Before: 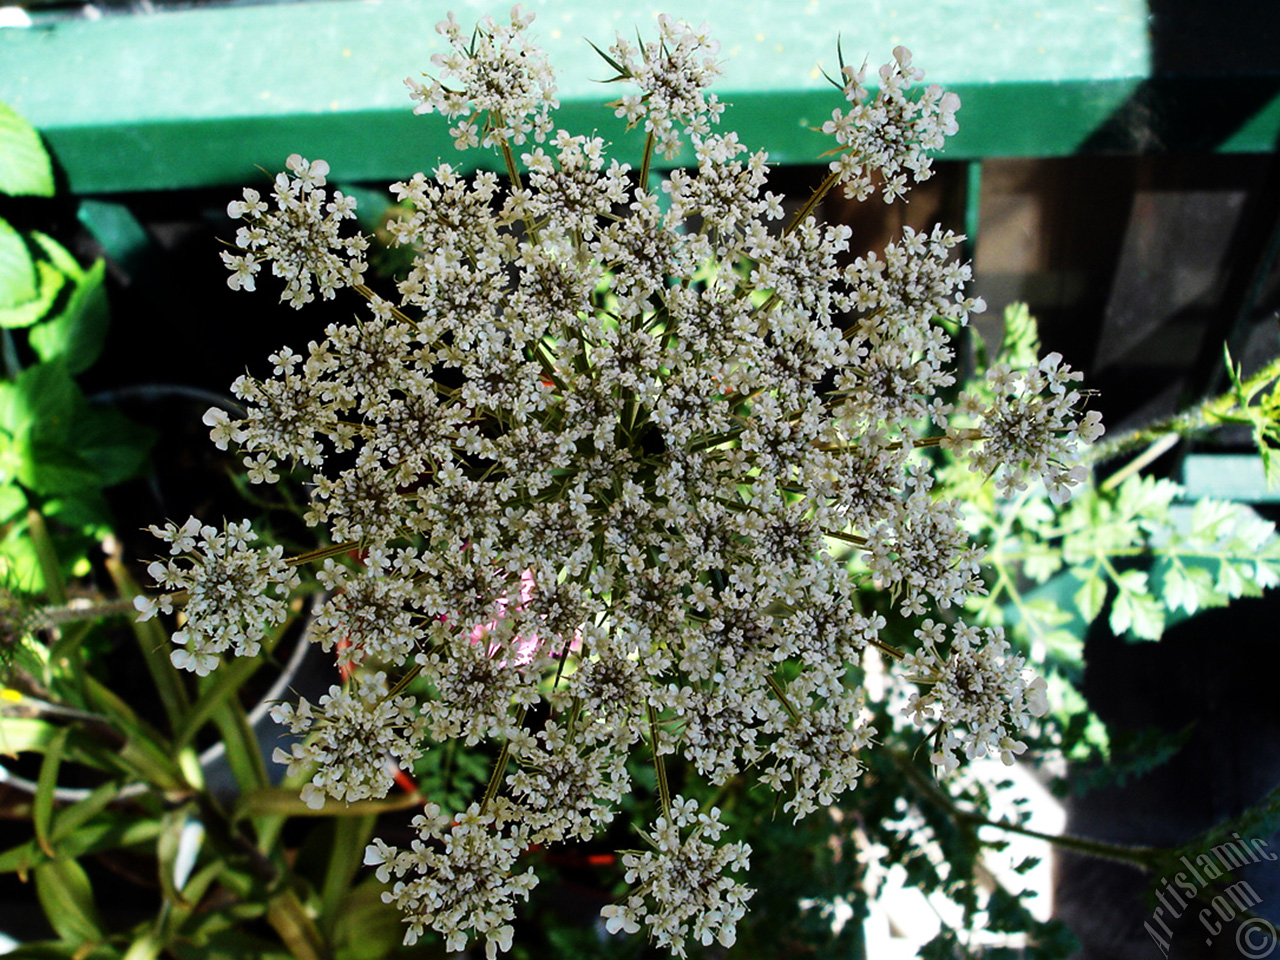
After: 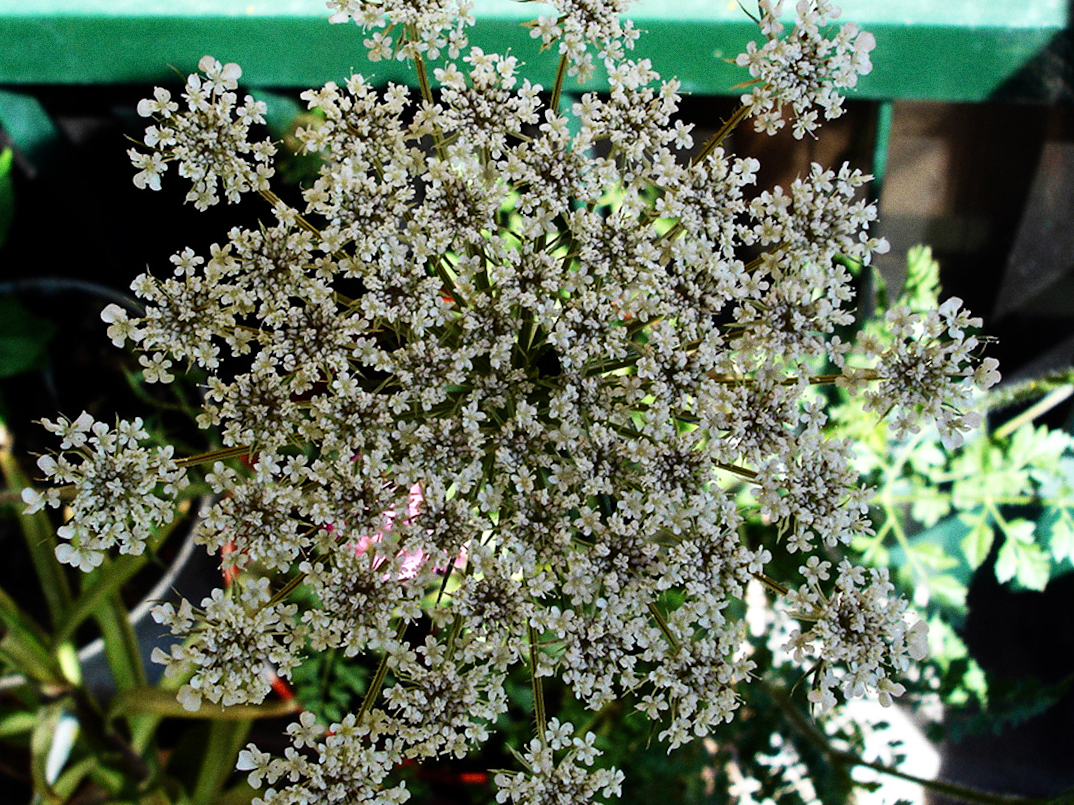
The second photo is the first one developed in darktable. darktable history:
crop and rotate: angle -3.27°, left 5.211%, top 5.211%, right 4.607%, bottom 4.607%
contrast brightness saturation: contrast 0.1, brightness 0.02, saturation 0.02
grain: coarseness 3.21 ISO
